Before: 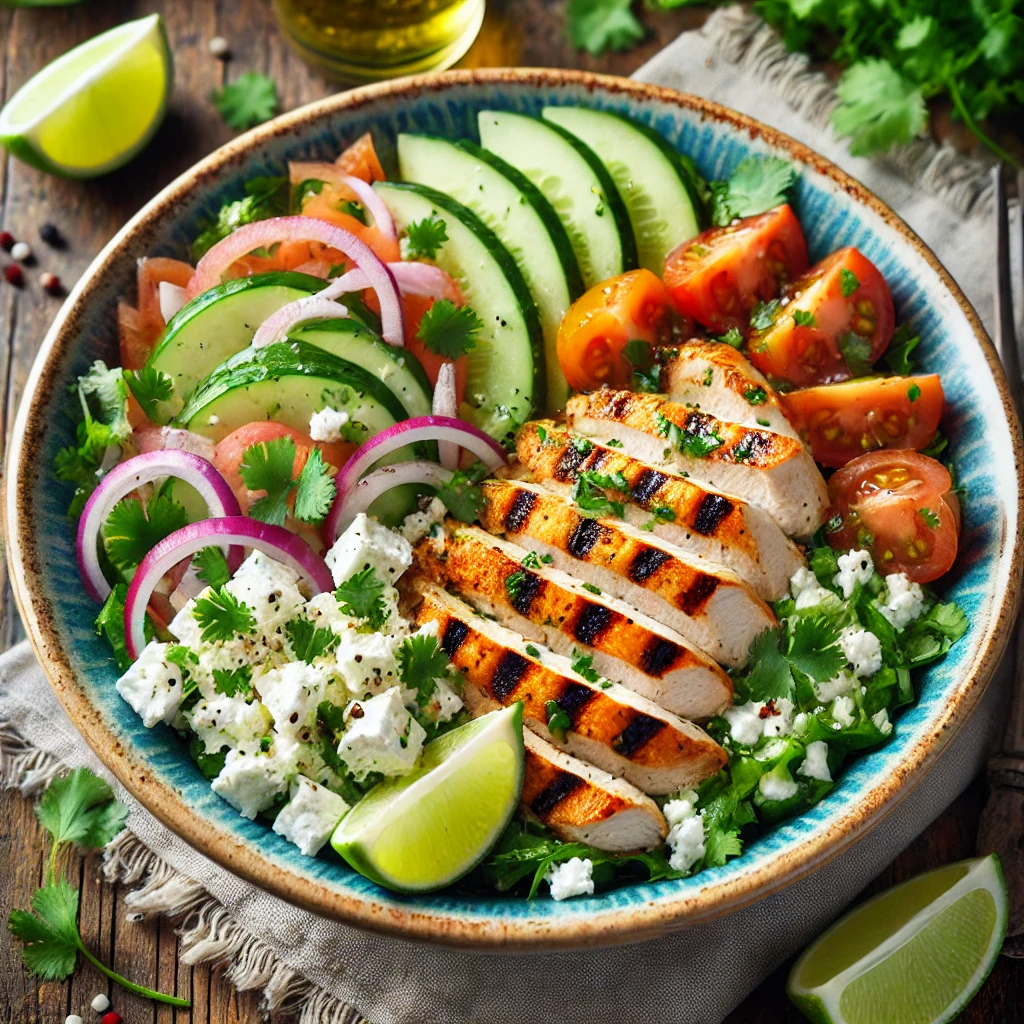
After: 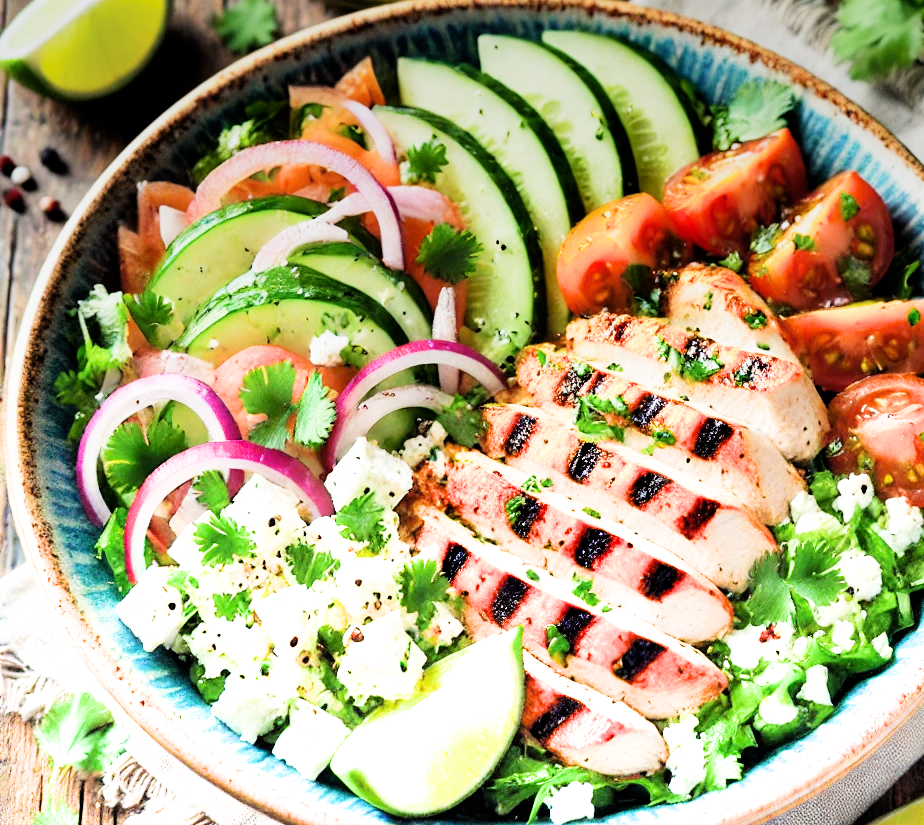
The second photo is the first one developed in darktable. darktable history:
graduated density: density -3.9 EV
crop: top 7.49%, right 9.717%, bottom 11.943%
filmic rgb: black relative exposure -5 EV, hardness 2.88, contrast 1.4, highlights saturation mix -30%
